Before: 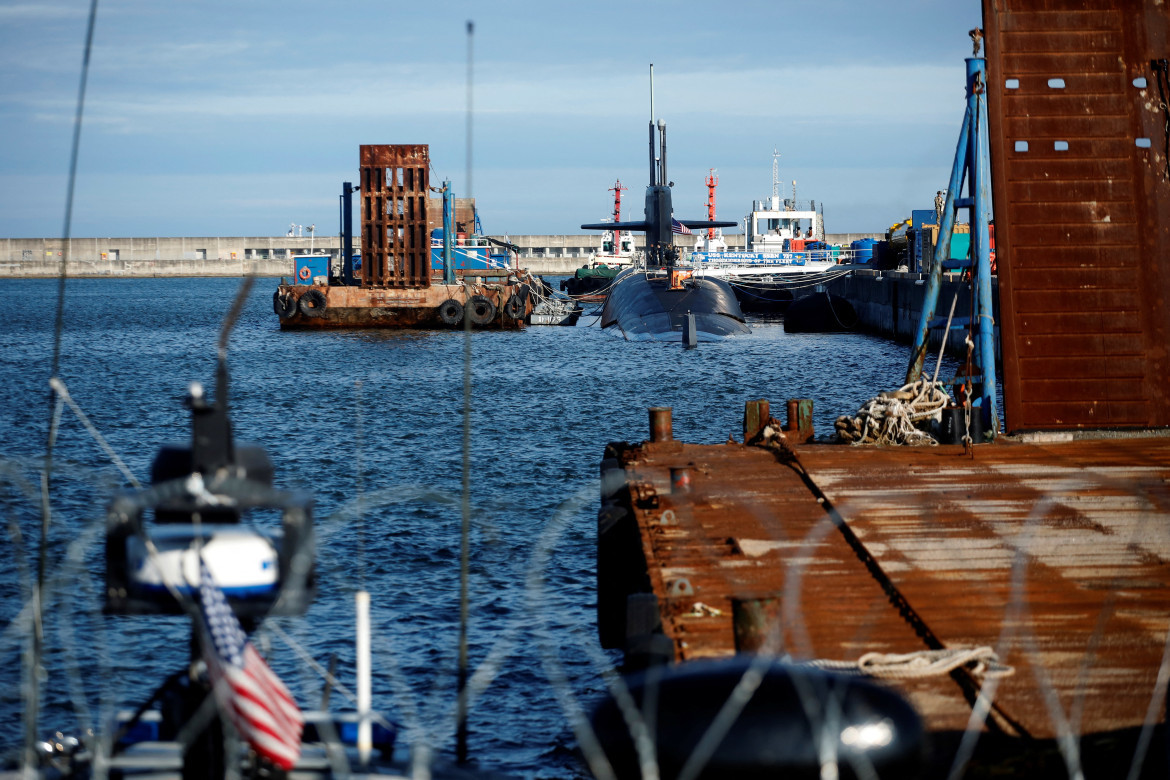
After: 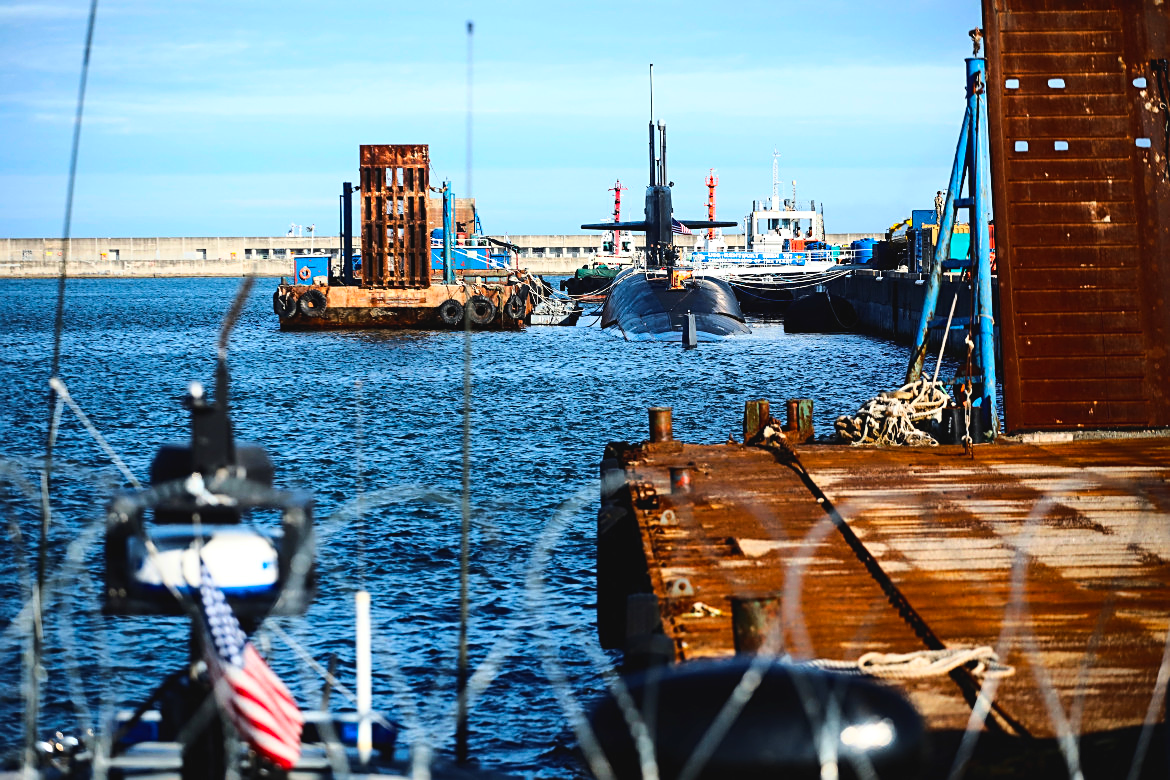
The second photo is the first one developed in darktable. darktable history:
sharpen: on, module defaults
color balance rgb: global offset › luminance 0.469%, global offset › hue 61.77°, linear chroma grading › global chroma 9.451%, perceptual saturation grading › global saturation 17.724%, global vibrance 2.327%
base curve: curves: ch0 [(0, 0) (0.036, 0.037) (0.121, 0.228) (0.46, 0.76) (0.859, 0.983) (1, 1)]
